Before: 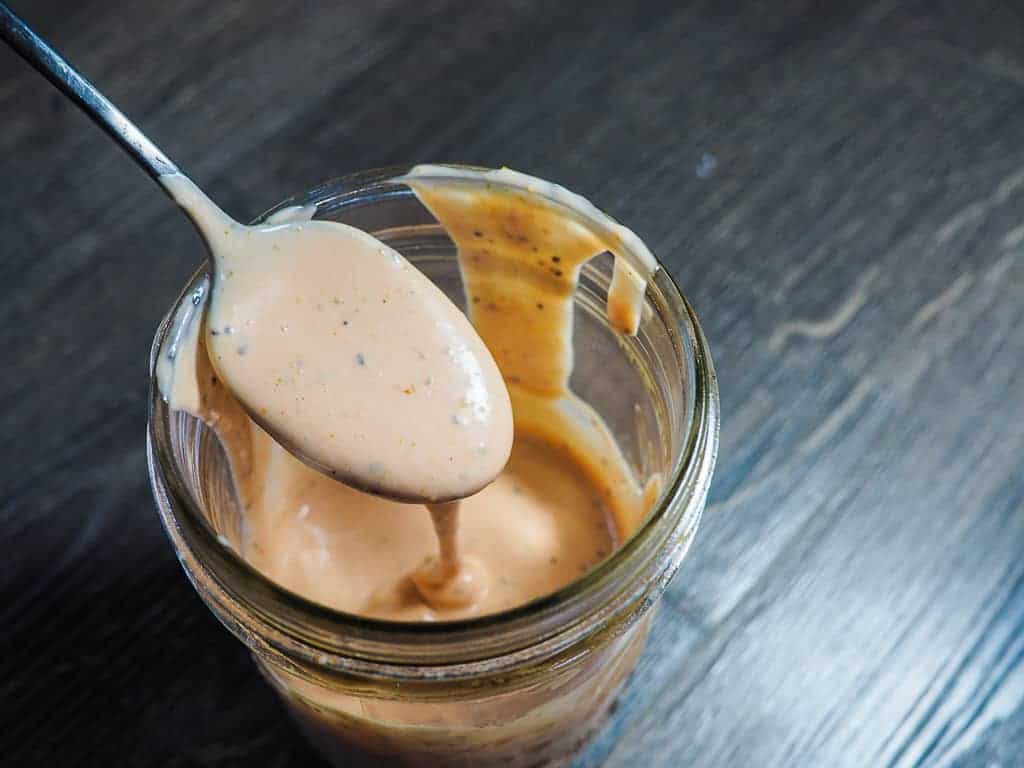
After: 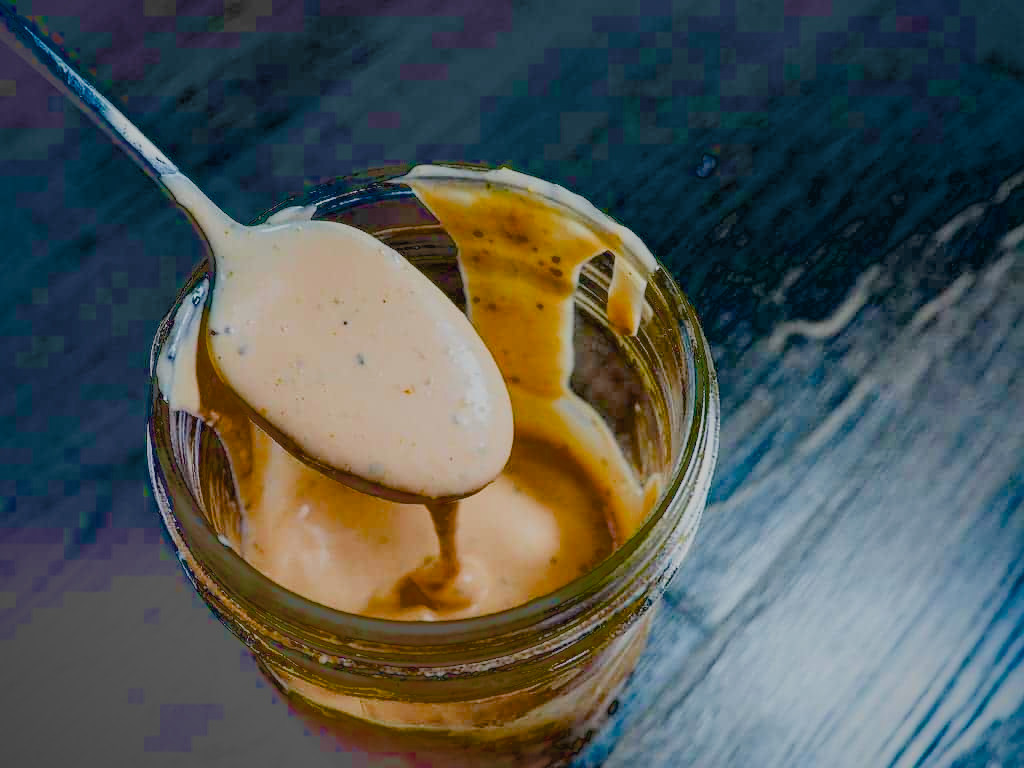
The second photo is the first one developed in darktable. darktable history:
vignetting: fall-off radius 60.61%, saturation 0.373
exposure: black level correction 0.099, exposure -0.094 EV, compensate highlight preservation false
filmic rgb: black relative exposure -6.79 EV, white relative exposure 5.84 EV, hardness 2.7, color science v5 (2021), contrast in shadows safe, contrast in highlights safe
